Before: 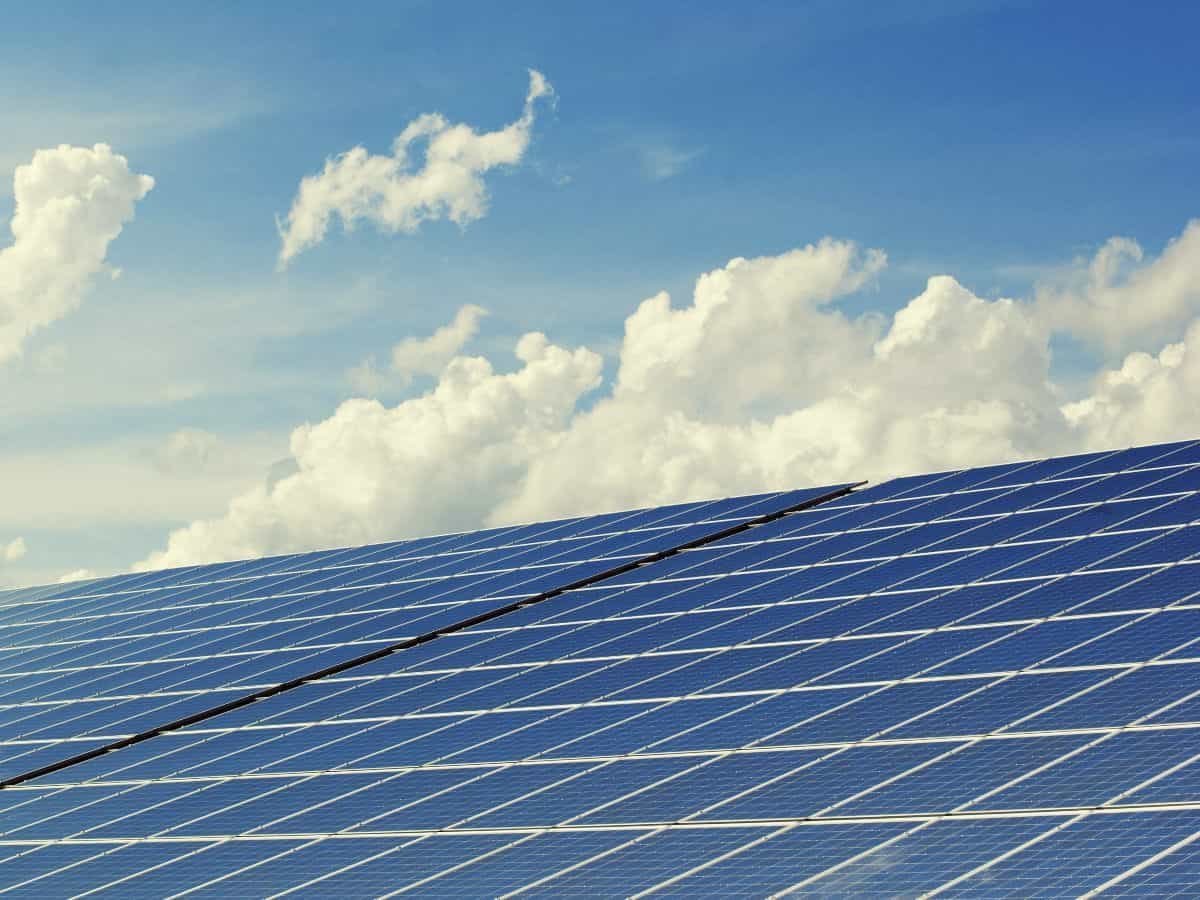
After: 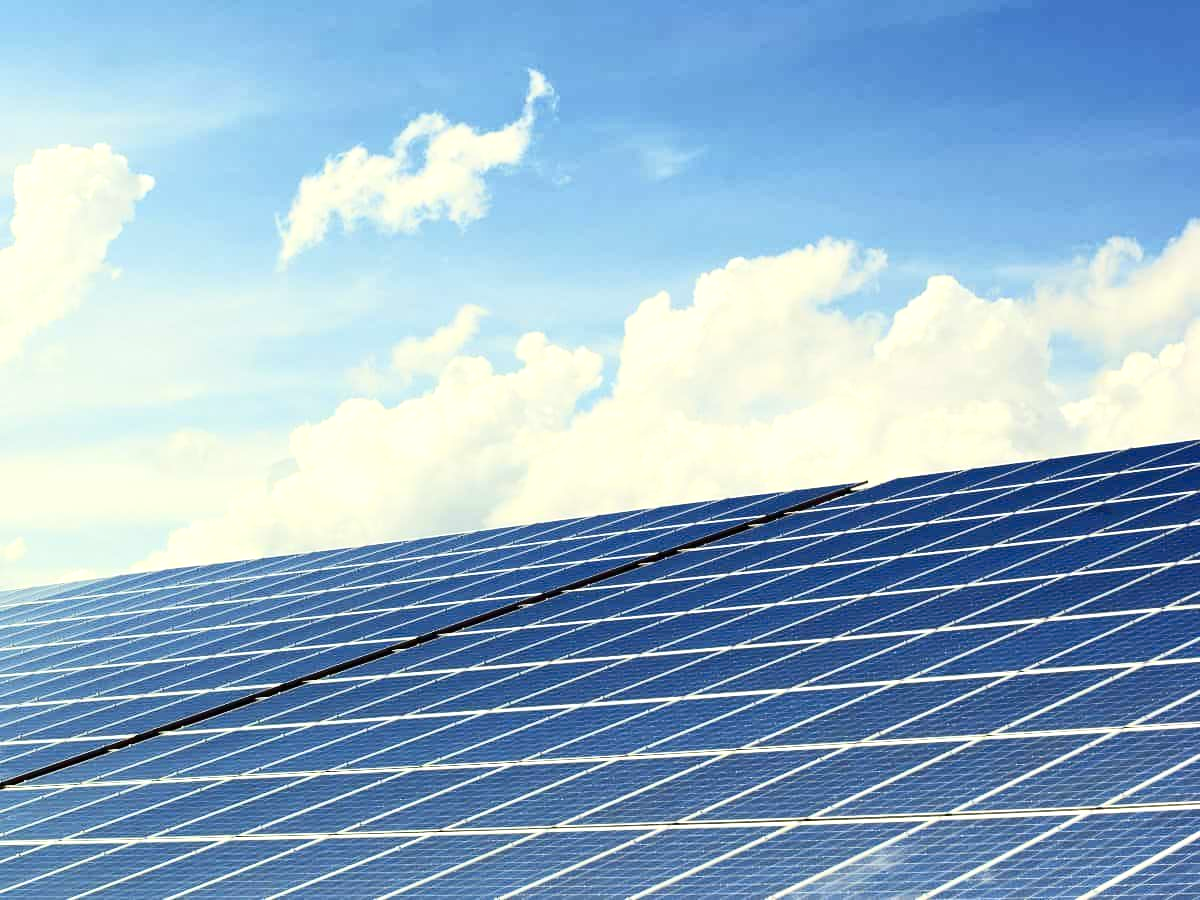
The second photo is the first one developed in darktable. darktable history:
tone equalizer: -8 EV -0.55 EV
exposure: black level correction 0.001, exposure 0.5 EV, compensate exposure bias true, compensate highlight preservation false
contrast brightness saturation: contrast 0.28
